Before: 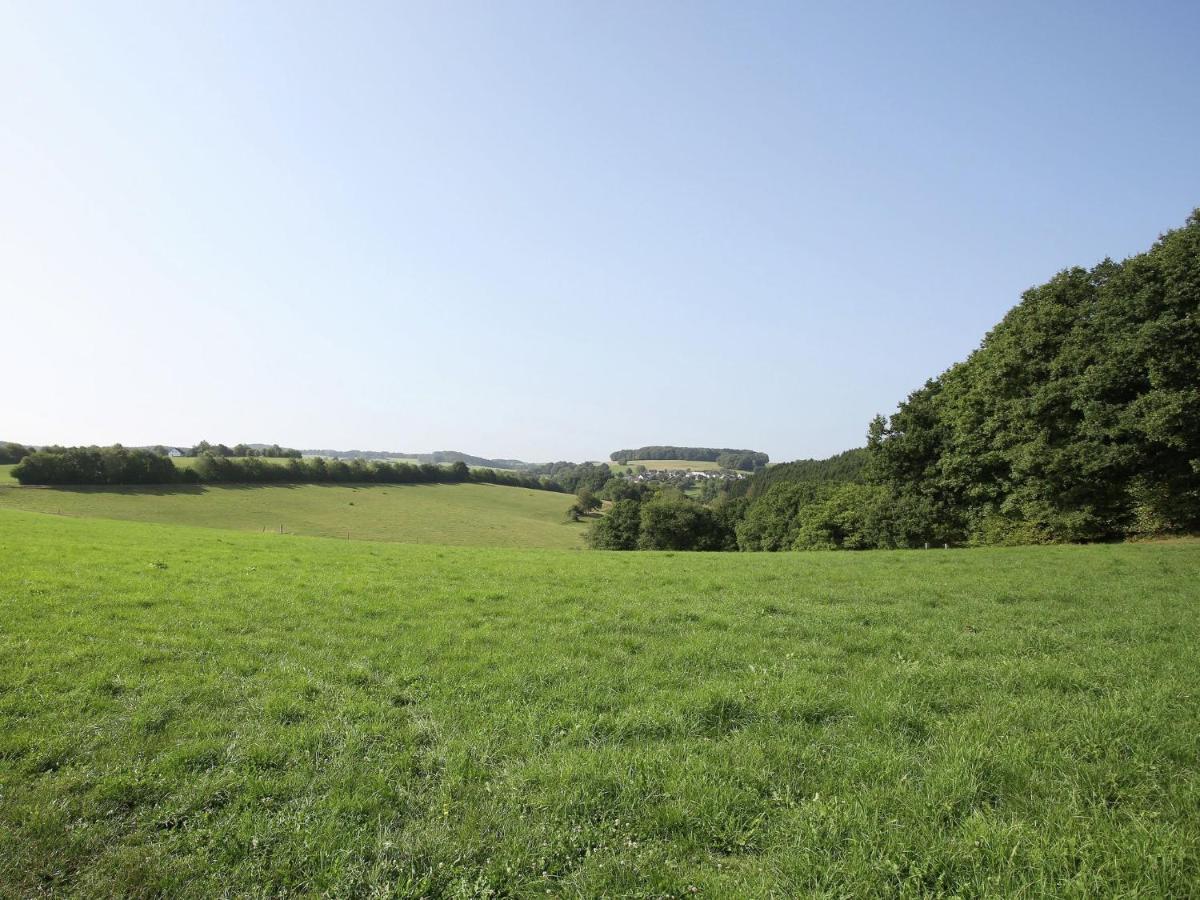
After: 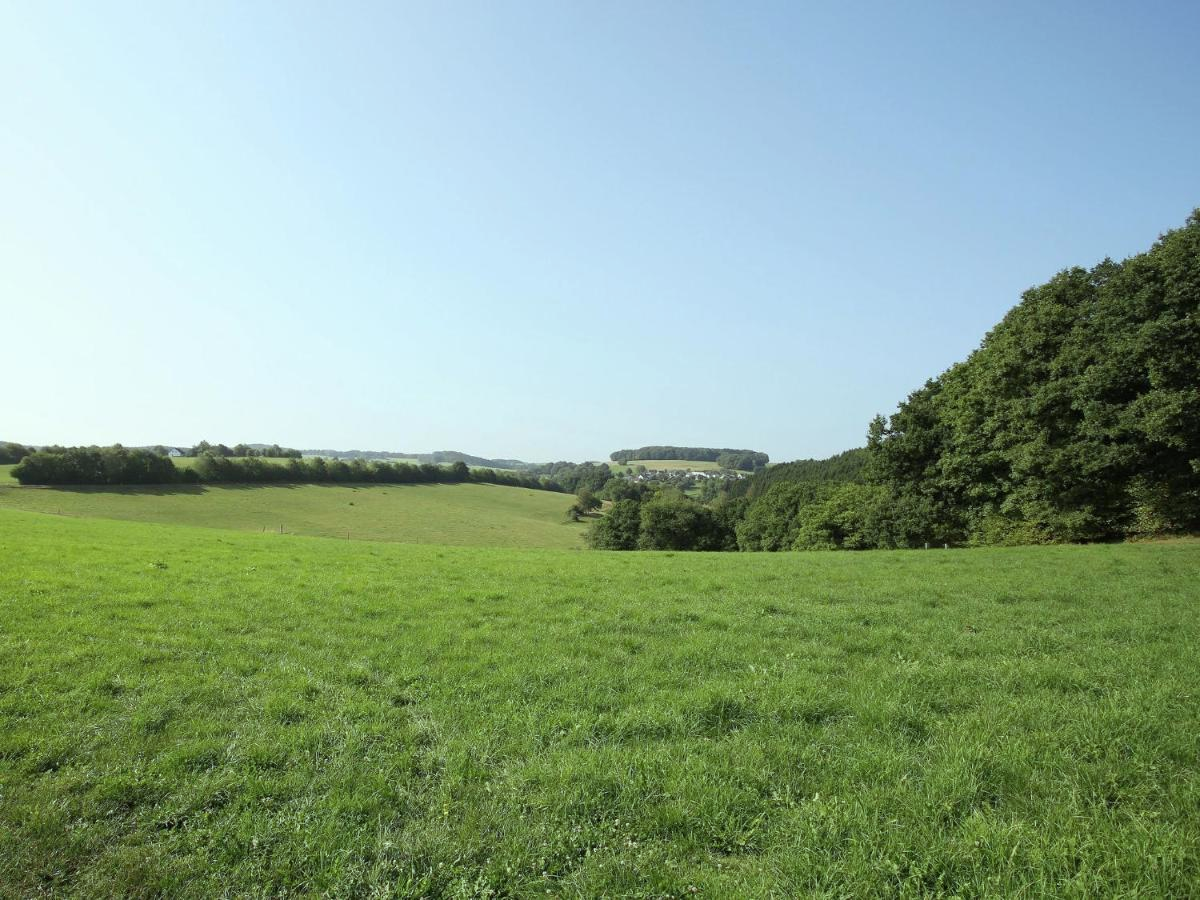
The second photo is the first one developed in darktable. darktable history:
color correction: highlights a* -6.67, highlights b* 0.648
